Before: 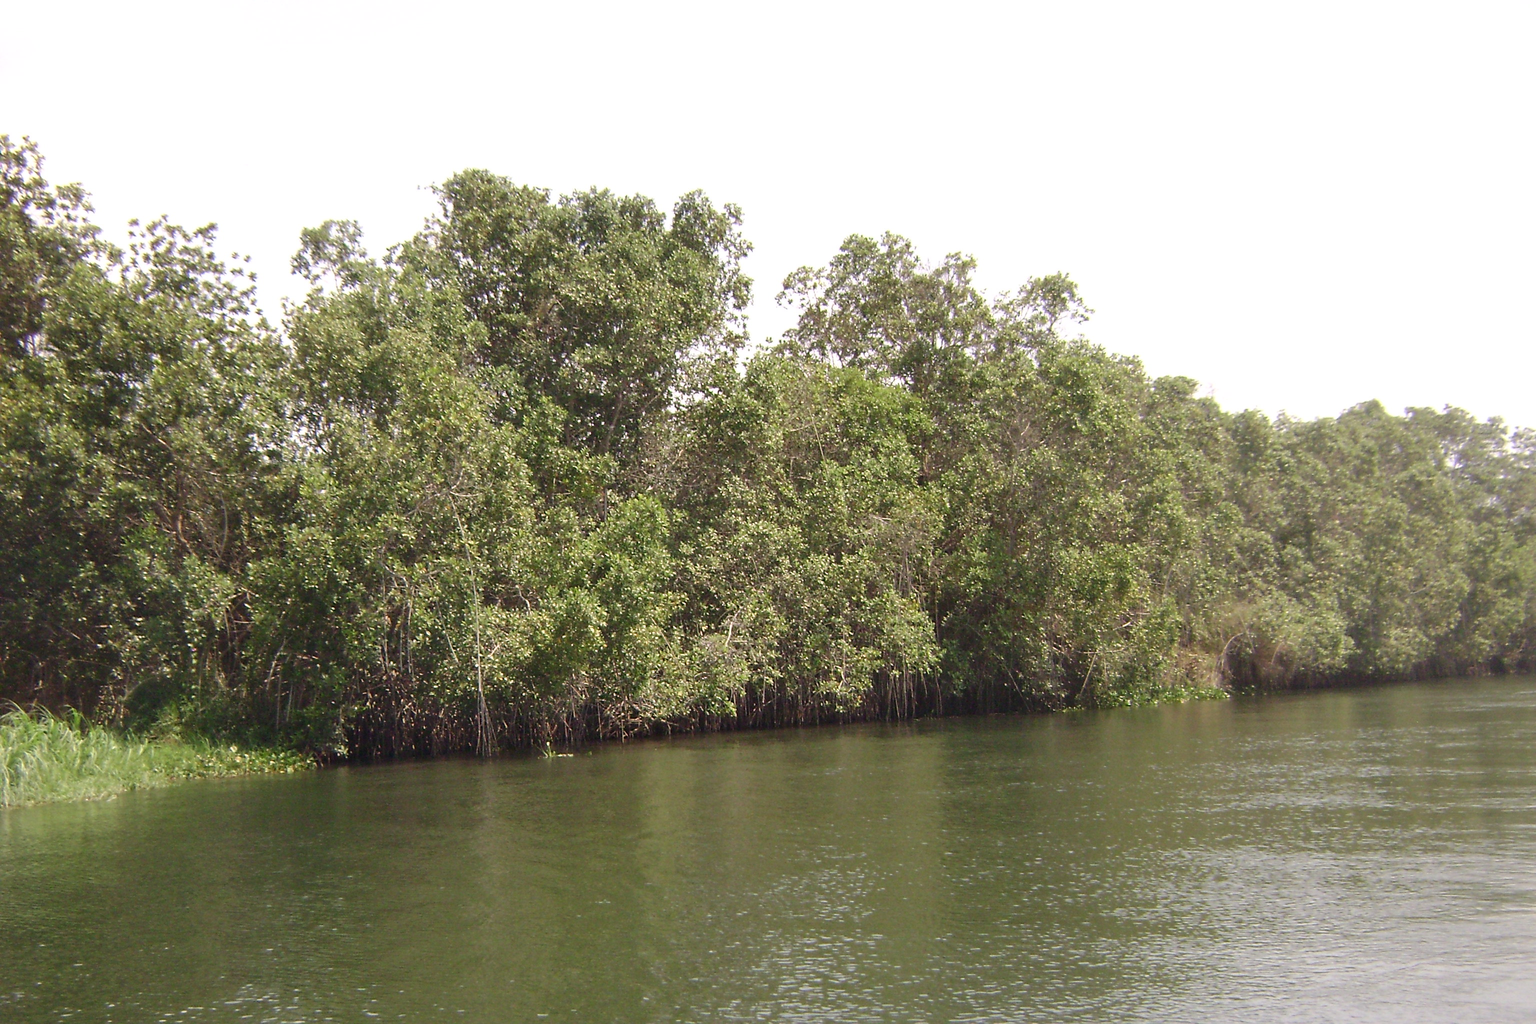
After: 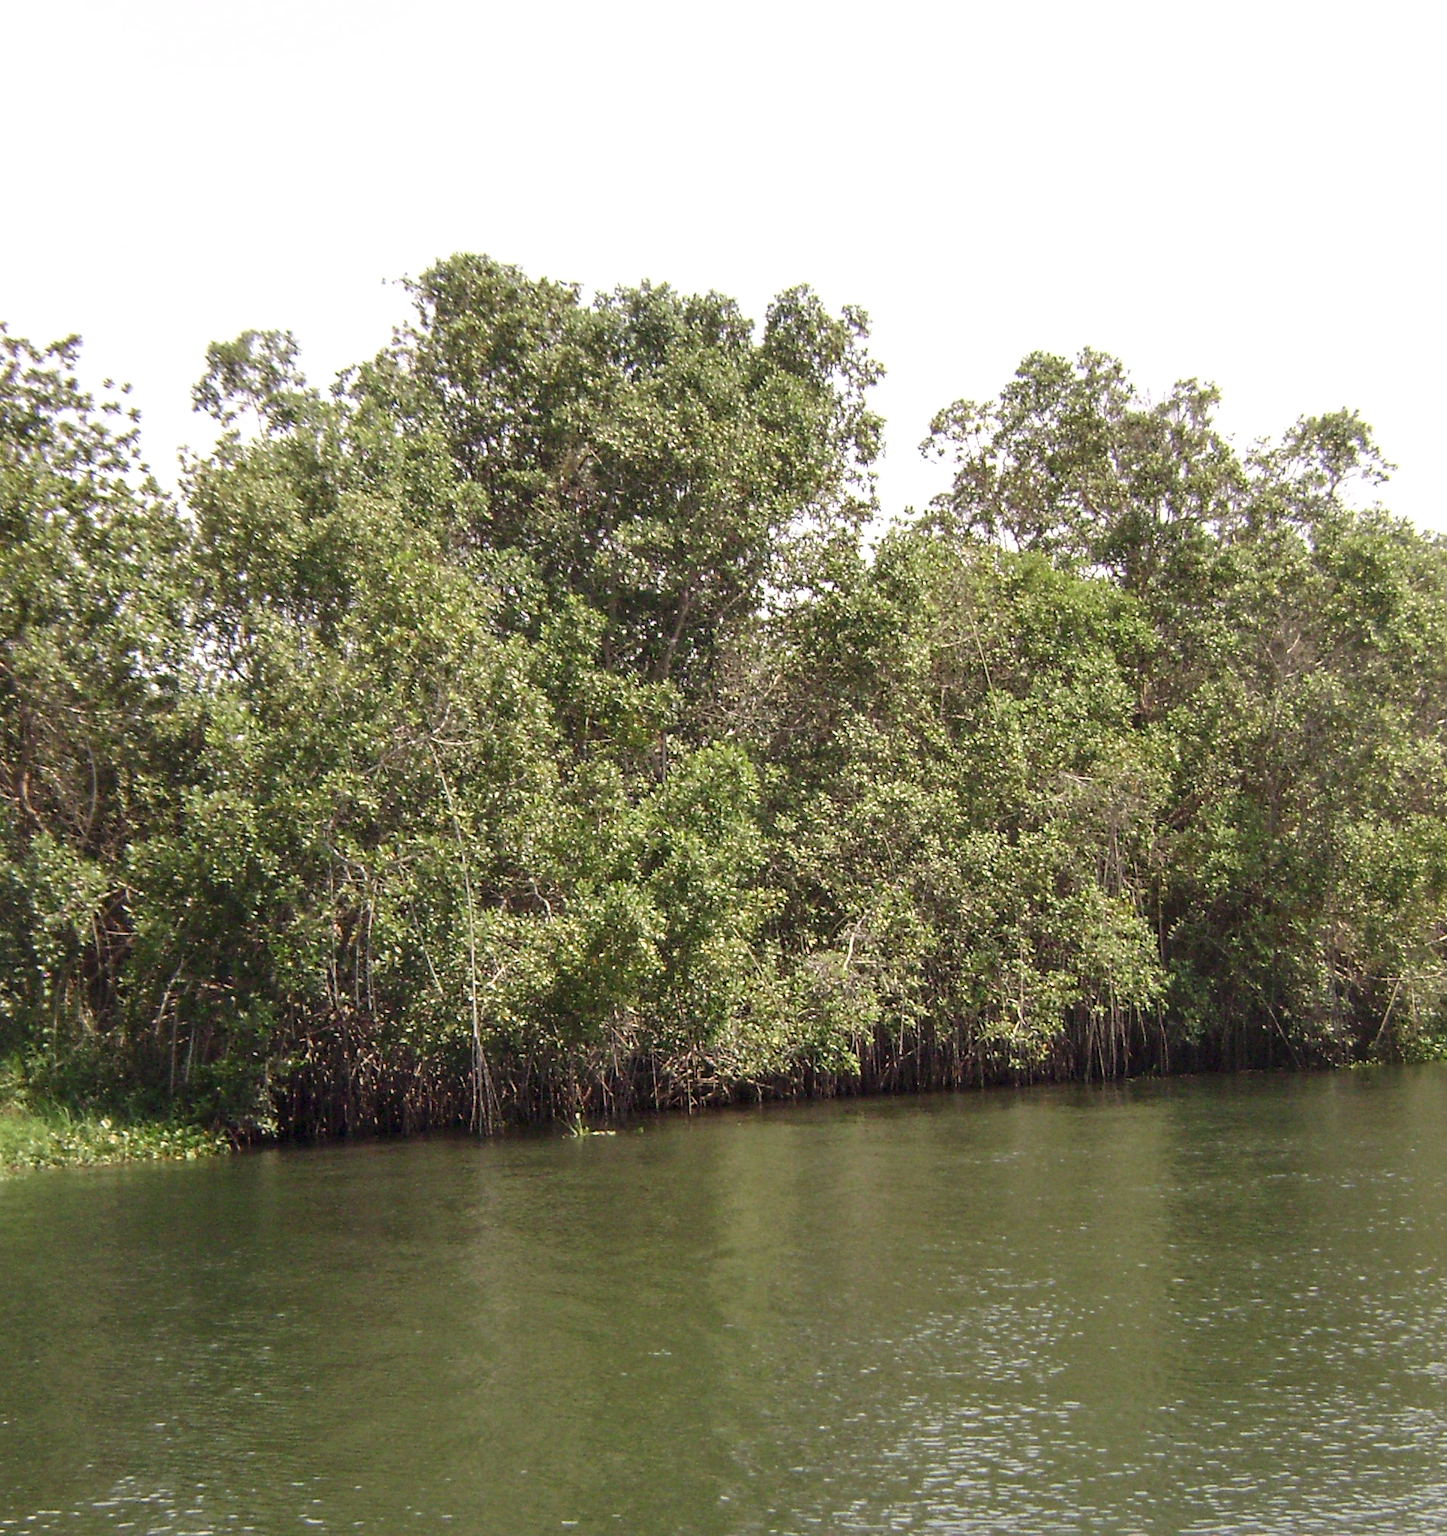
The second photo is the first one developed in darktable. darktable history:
crop: left 10.644%, right 26.528%
local contrast: on, module defaults
